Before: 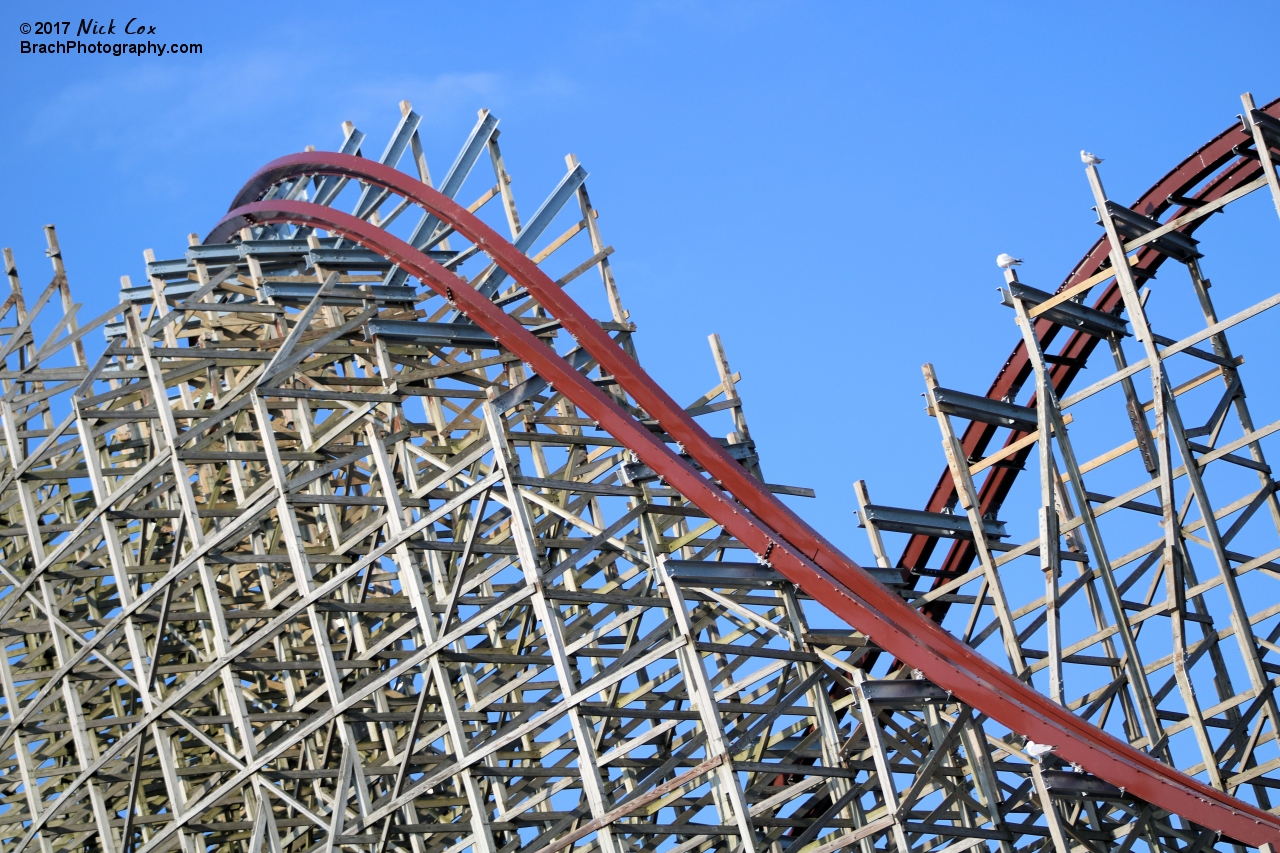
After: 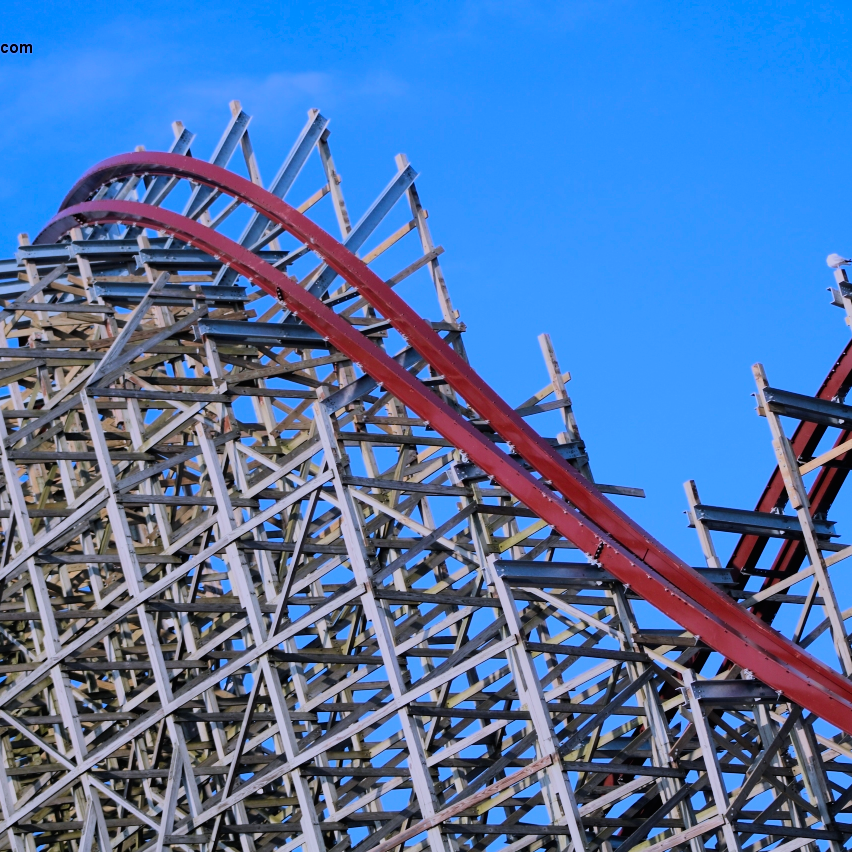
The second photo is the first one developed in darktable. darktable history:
color balance rgb: perceptual saturation grading › global saturation 36.363%, perceptual brilliance grading › global brilliance -47.613%, contrast -9.727%
crop and rotate: left 13.329%, right 20.05%
color calibration: illuminant custom, x 0.363, y 0.385, temperature 4526.02 K
base curve: curves: ch0 [(0, 0) (0.007, 0.004) (0.027, 0.03) (0.046, 0.07) (0.207, 0.54) (0.442, 0.872) (0.673, 0.972) (1, 1)], preserve colors average RGB
exposure: black level correction -0.002, exposure 0.545 EV, compensate highlight preservation false
